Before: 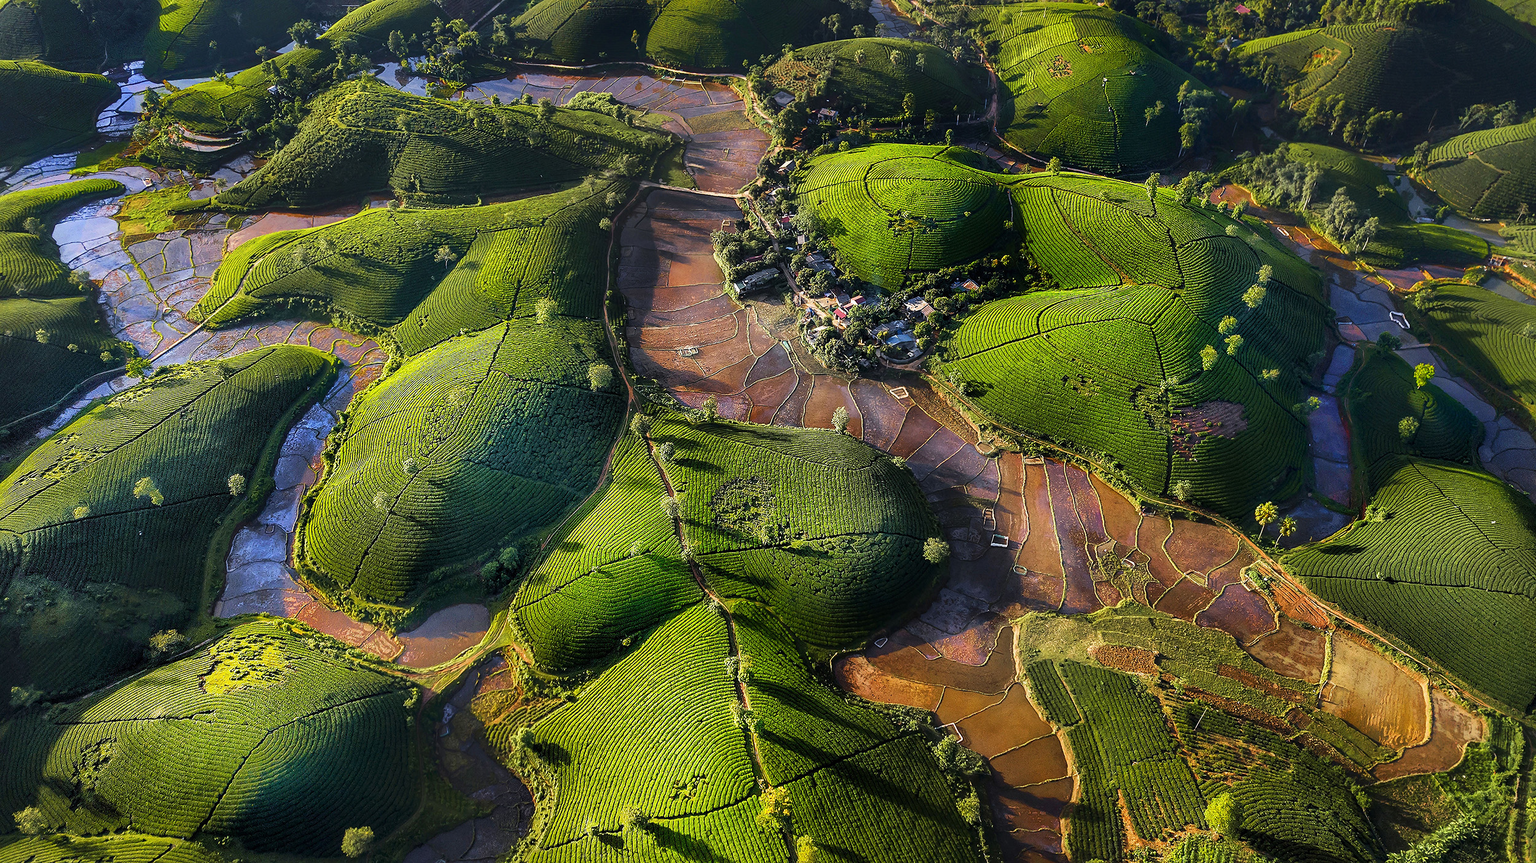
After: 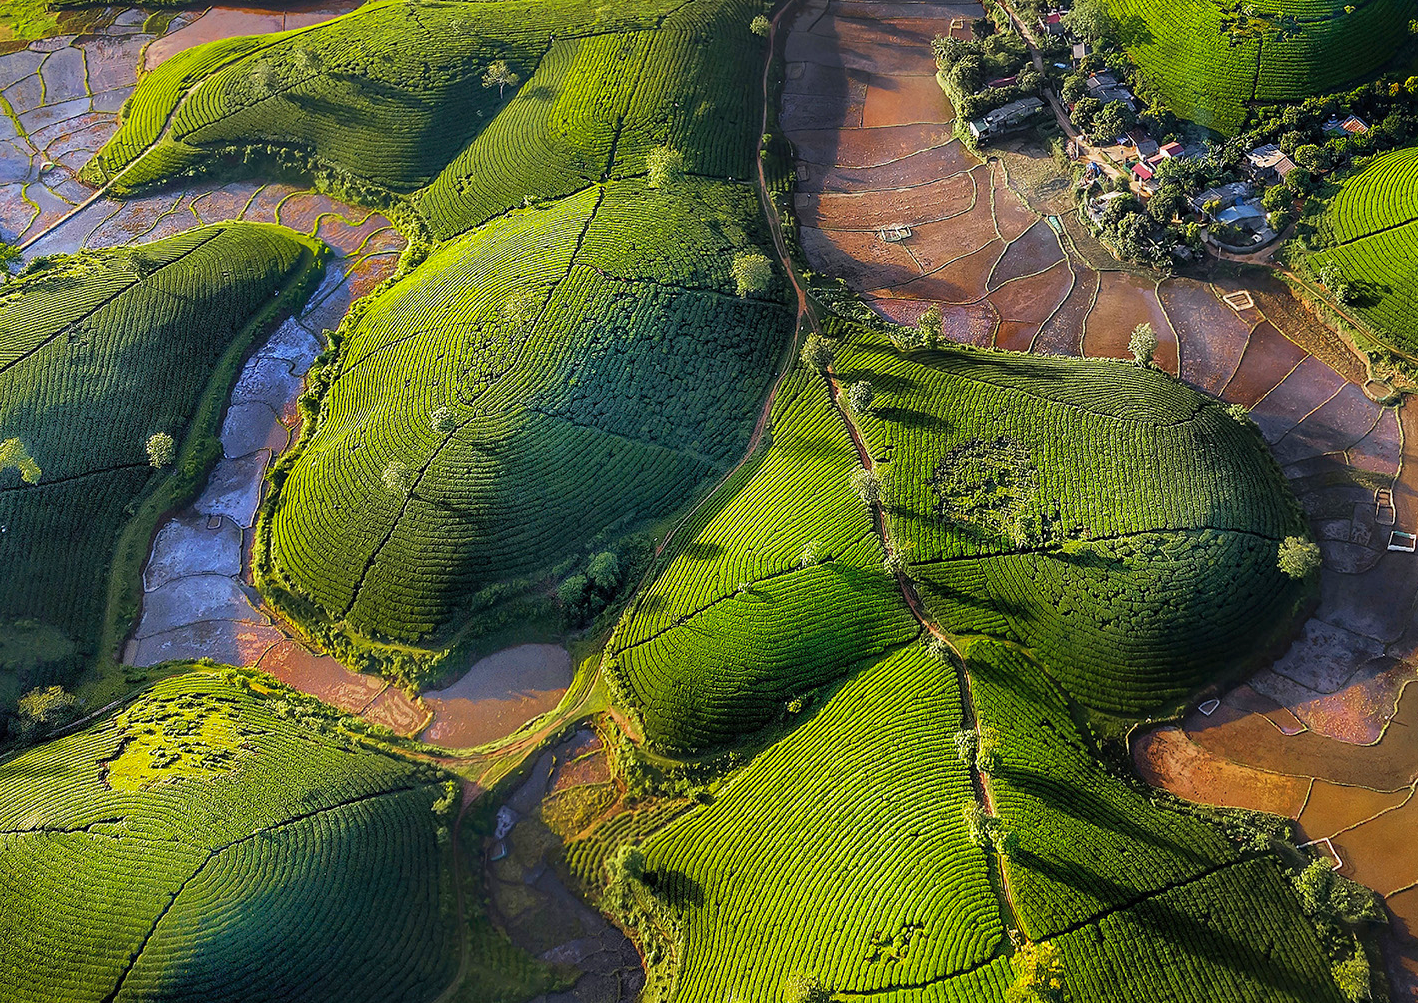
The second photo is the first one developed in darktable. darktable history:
shadows and highlights: on, module defaults
crop: left 9.019%, top 24.192%, right 34.258%, bottom 4.384%
exposure: exposure -0.017 EV, compensate highlight preservation false
